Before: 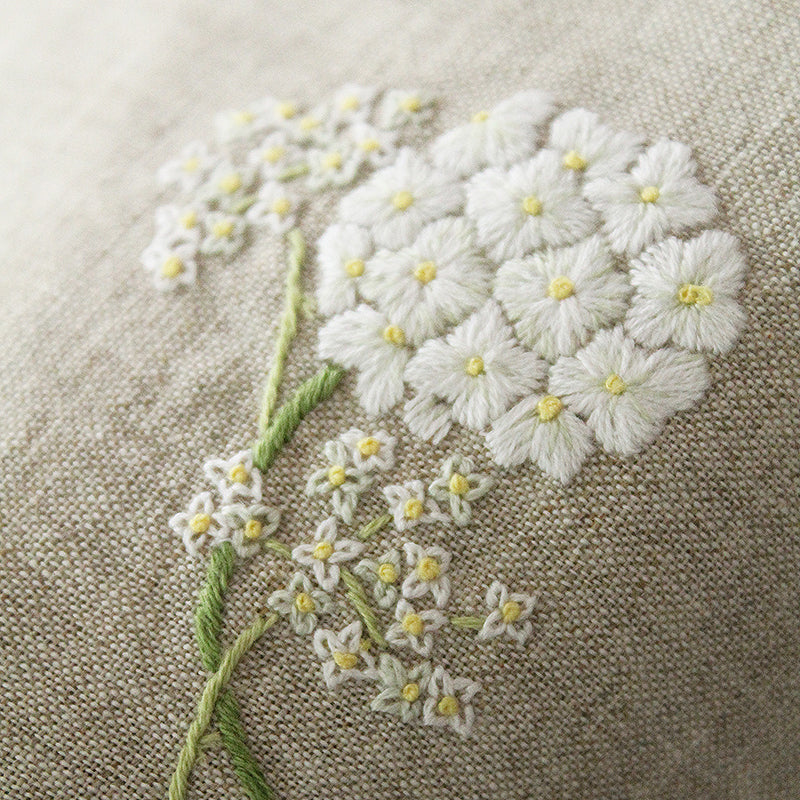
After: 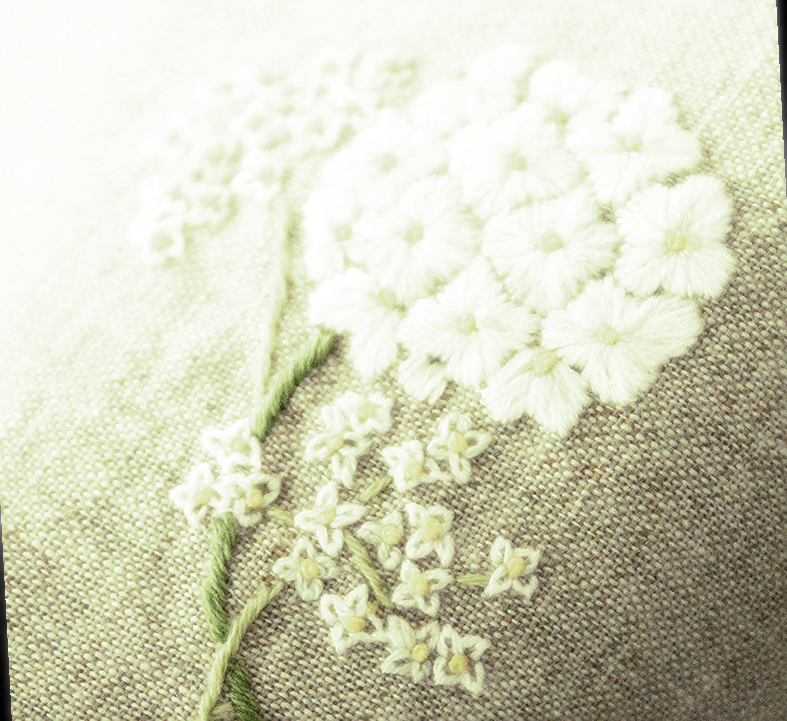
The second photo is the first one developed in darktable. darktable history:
crop: bottom 0.071%
sharpen: on, module defaults
split-toning: shadows › hue 290.82°, shadows › saturation 0.34, highlights › saturation 0.38, balance 0, compress 50%
bloom: size 0%, threshold 54.82%, strength 8.31%
rotate and perspective: rotation -3°, crop left 0.031, crop right 0.968, crop top 0.07, crop bottom 0.93
contrast brightness saturation: contrast 0.04, saturation 0.07
